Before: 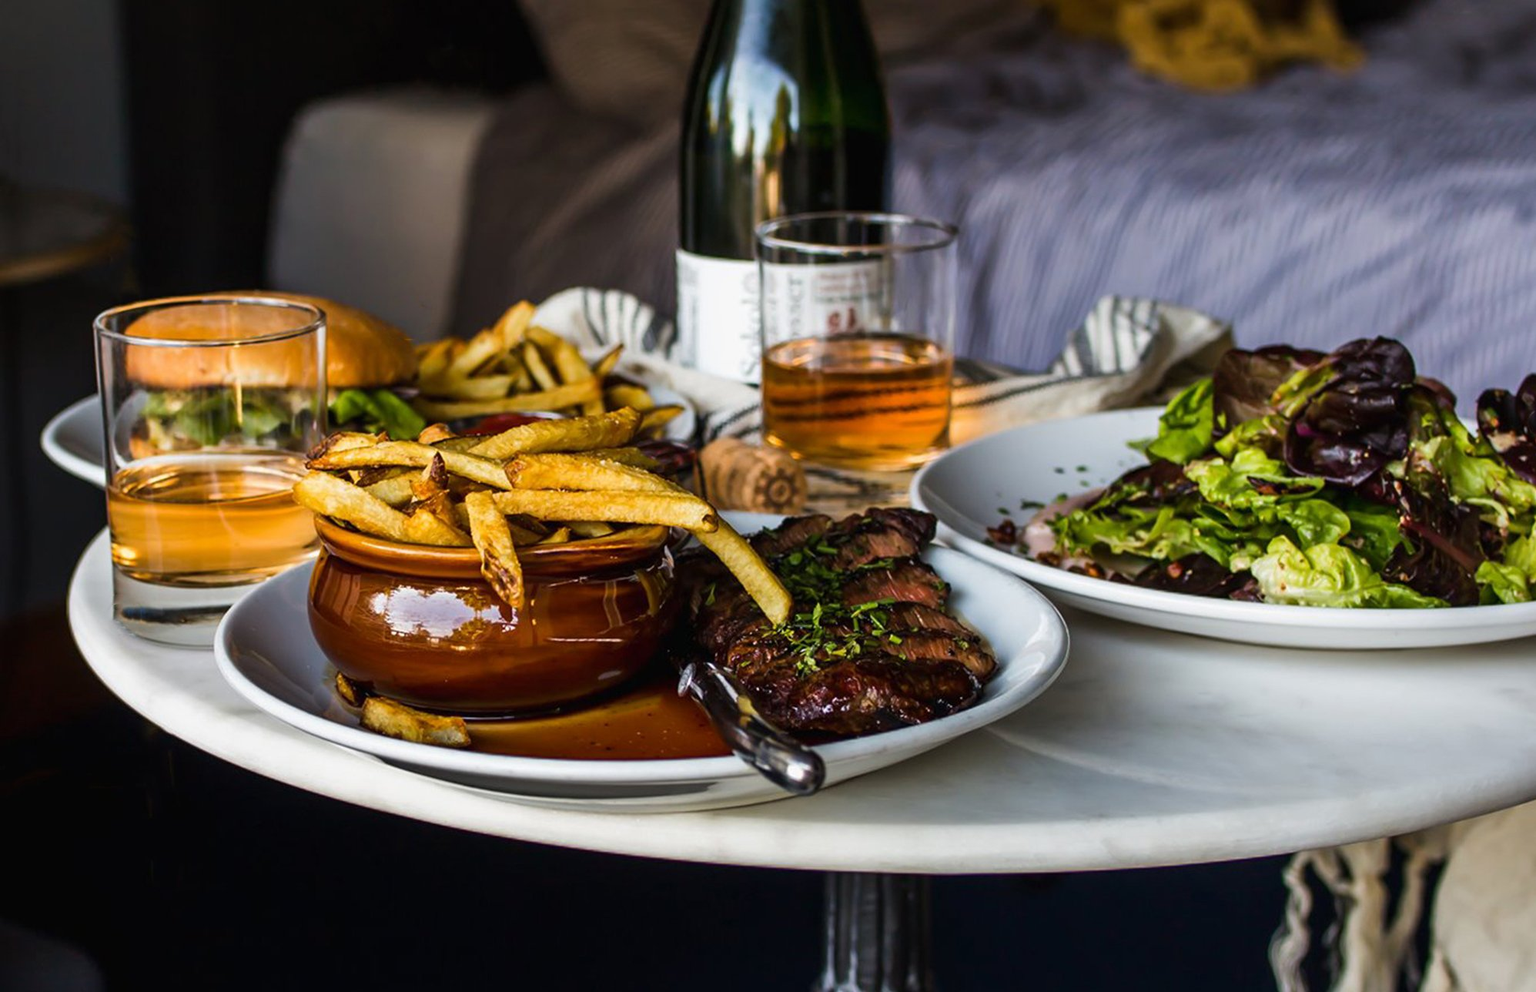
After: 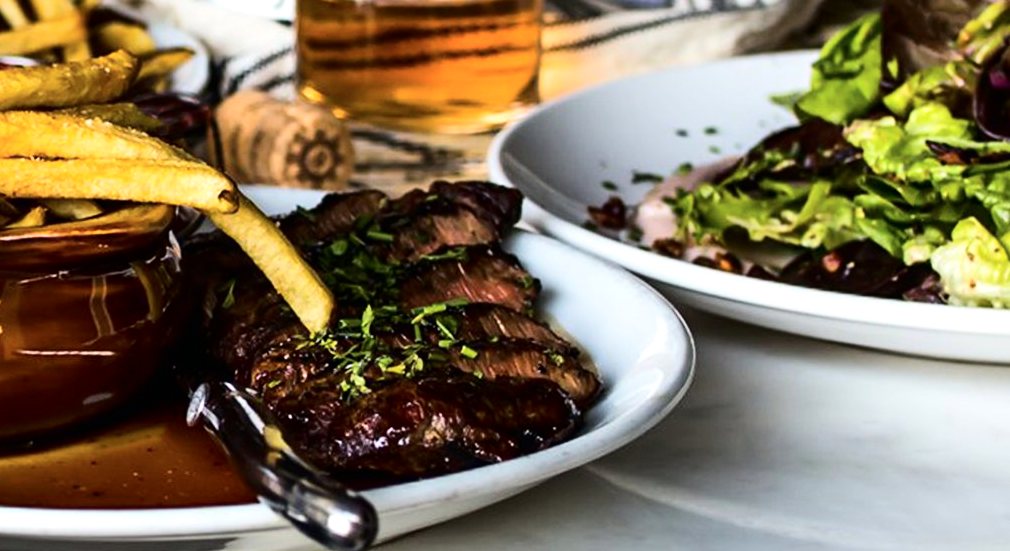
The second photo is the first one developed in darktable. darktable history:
tone equalizer: -8 EV -0.387 EV, -7 EV -0.388 EV, -6 EV -0.365 EV, -5 EV -0.217 EV, -3 EV 0.219 EV, -2 EV 0.357 EV, -1 EV 0.377 EV, +0 EV 0.41 EV, edges refinement/feathering 500, mask exposure compensation -1.57 EV, preserve details no
crop: left 34.801%, top 37.123%, right 14.561%, bottom 20.091%
tone curve: curves: ch0 [(0, 0) (0.004, 0.001) (0.133, 0.112) (0.325, 0.362) (0.832, 0.893) (1, 1)], color space Lab, independent channels, preserve colors none
